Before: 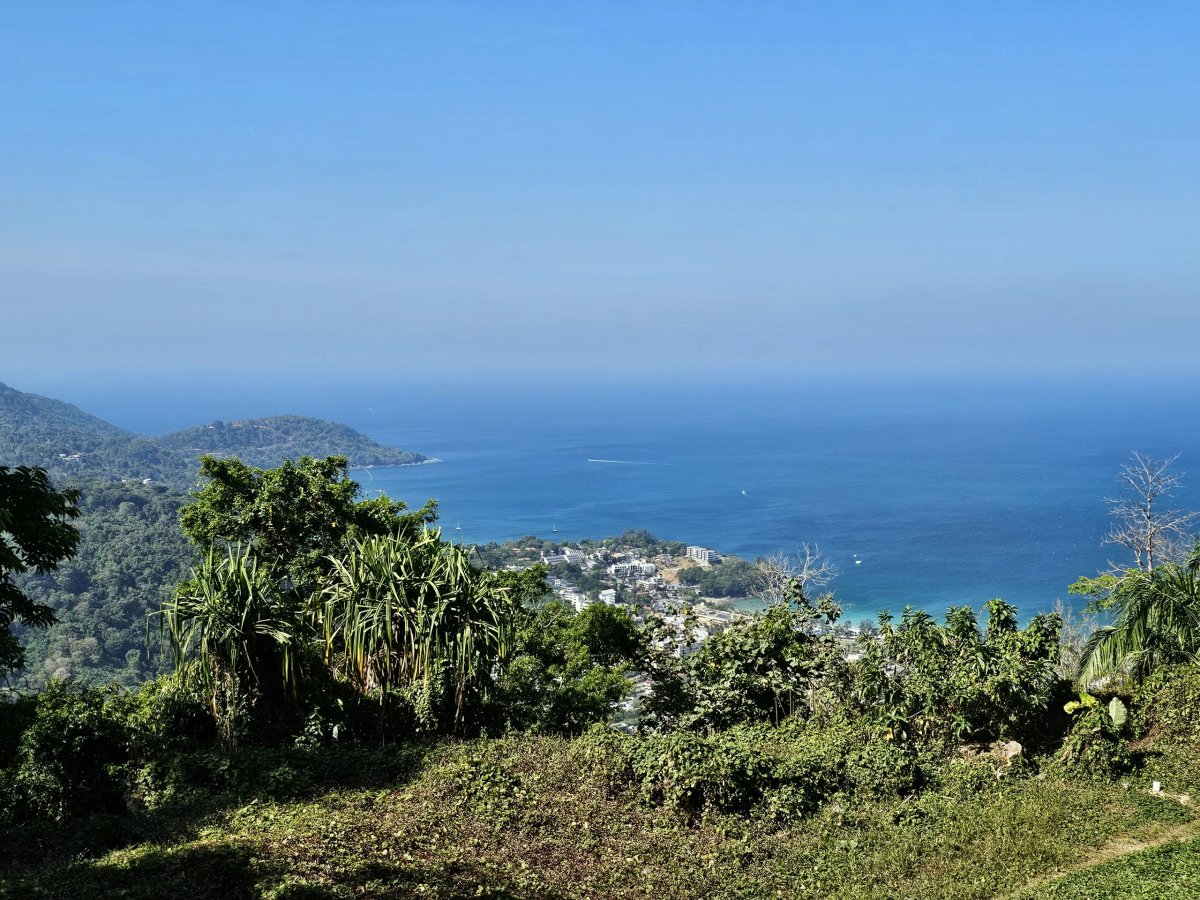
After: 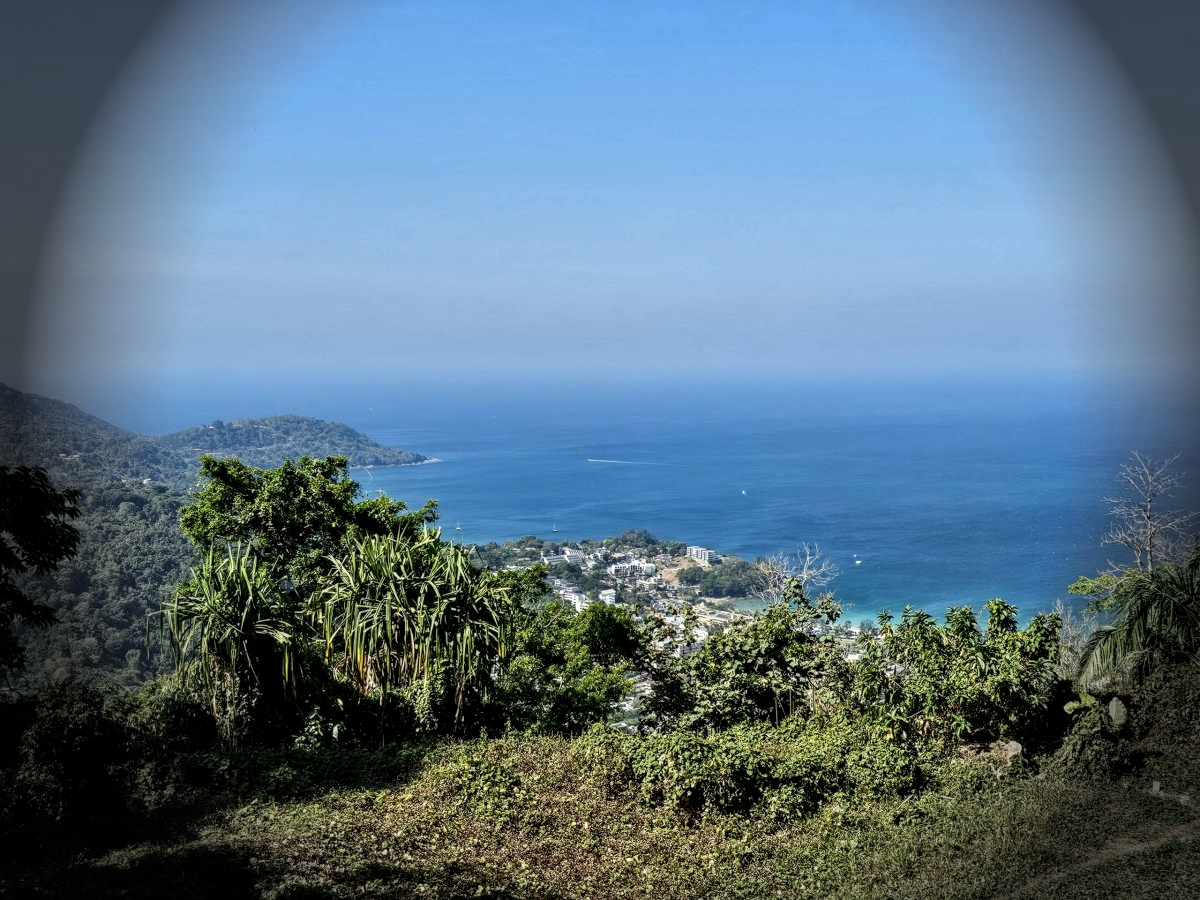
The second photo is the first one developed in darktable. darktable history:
vignetting: fall-off start 76.42%, fall-off radius 27.36%, brightness -0.872, center (0.037, -0.09), width/height ratio 0.971
local contrast: detail 130%
